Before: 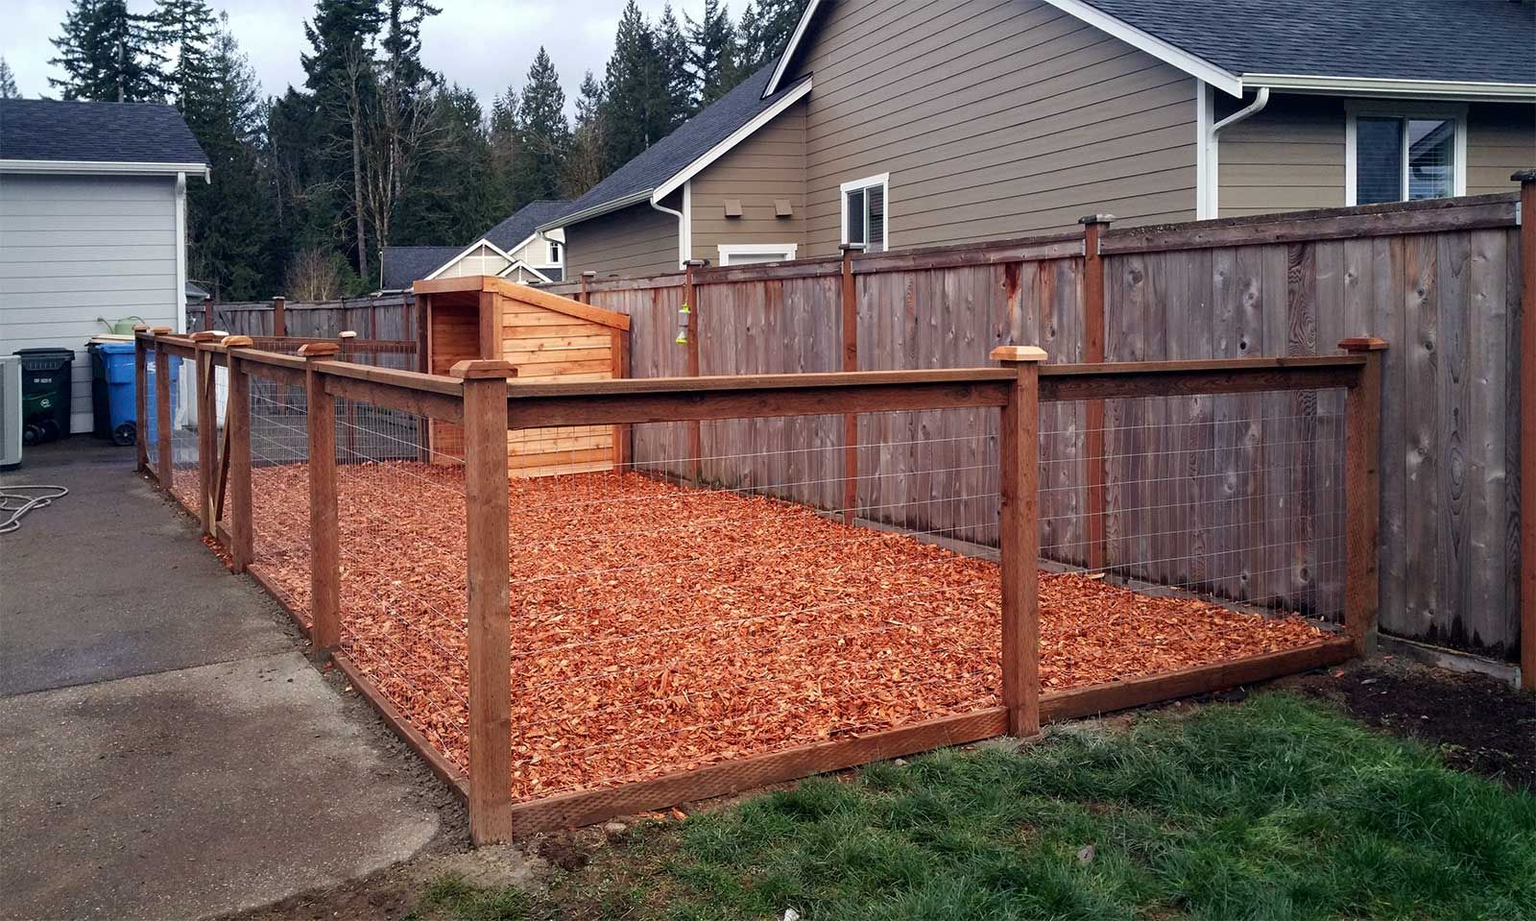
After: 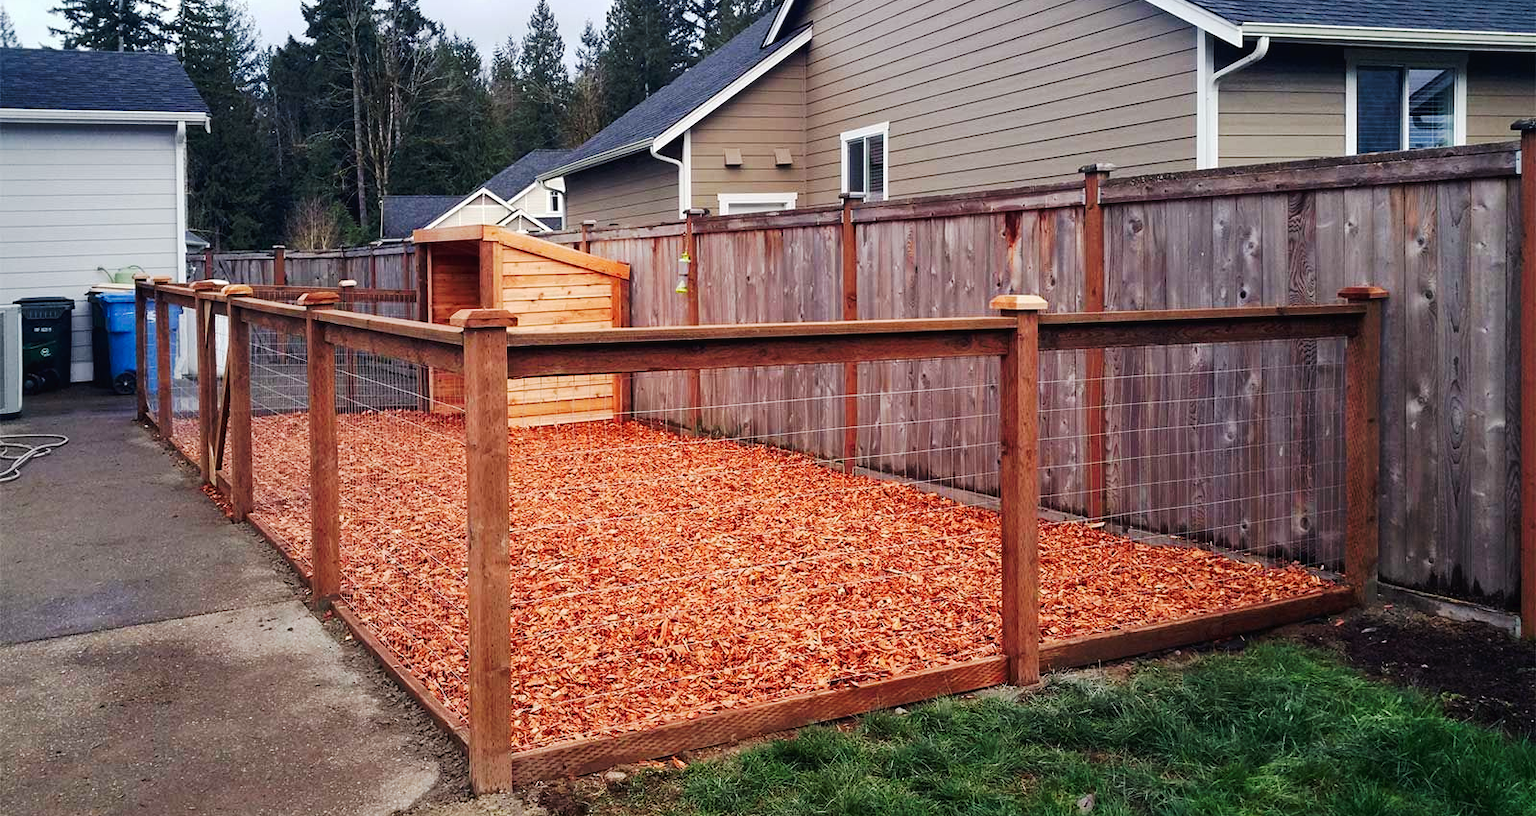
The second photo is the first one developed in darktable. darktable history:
tone curve: curves: ch0 [(0, 0) (0.003, 0.019) (0.011, 0.022) (0.025, 0.029) (0.044, 0.041) (0.069, 0.06) (0.1, 0.09) (0.136, 0.123) (0.177, 0.163) (0.224, 0.206) (0.277, 0.268) (0.335, 0.35) (0.399, 0.436) (0.468, 0.526) (0.543, 0.624) (0.623, 0.713) (0.709, 0.779) (0.801, 0.845) (0.898, 0.912) (1, 1)], preserve colors none
crop and rotate: top 5.609%, bottom 5.609%
tone equalizer: on, module defaults
